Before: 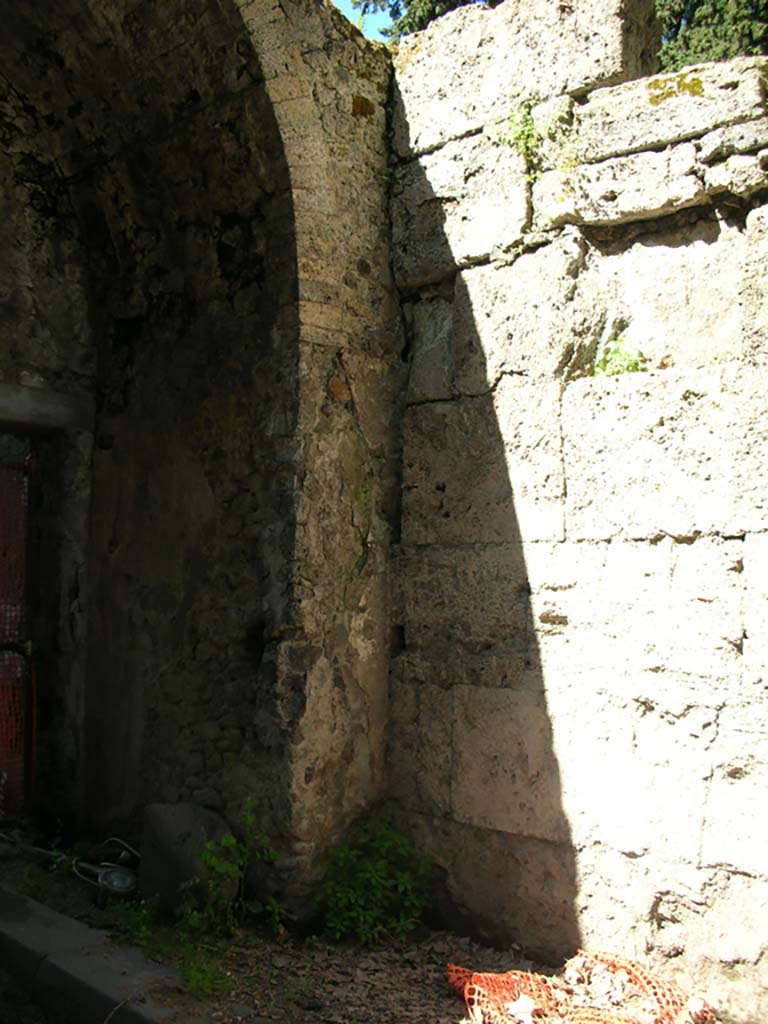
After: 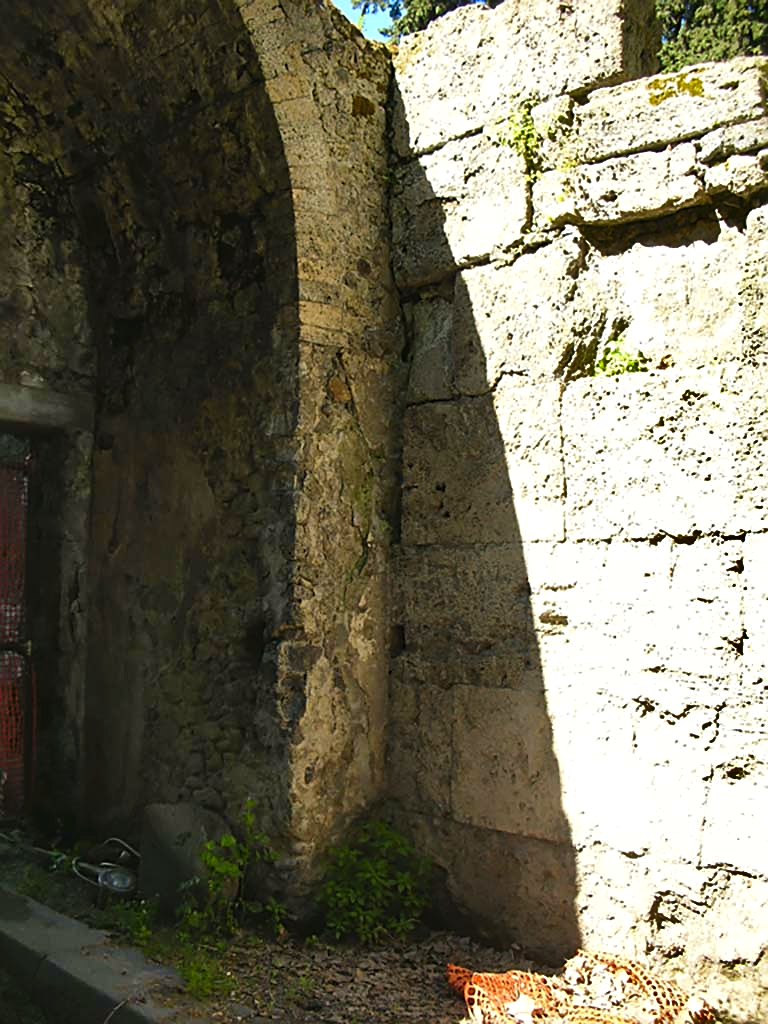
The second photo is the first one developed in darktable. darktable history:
contrast brightness saturation: contrast 0.08, saturation 0.2
sharpen: on, module defaults
color contrast: green-magenta contrast 0.8, blue-yellow contrast 1.1, unbound 0
exposure: black level correction -0.003, exposure 0.04 EV, compensate highlight preservation false
shadows and highlights: radius 100.41, shadows 50.55, highlights -64.36, highlights color adjustment 49.82%, soften with gaussian
